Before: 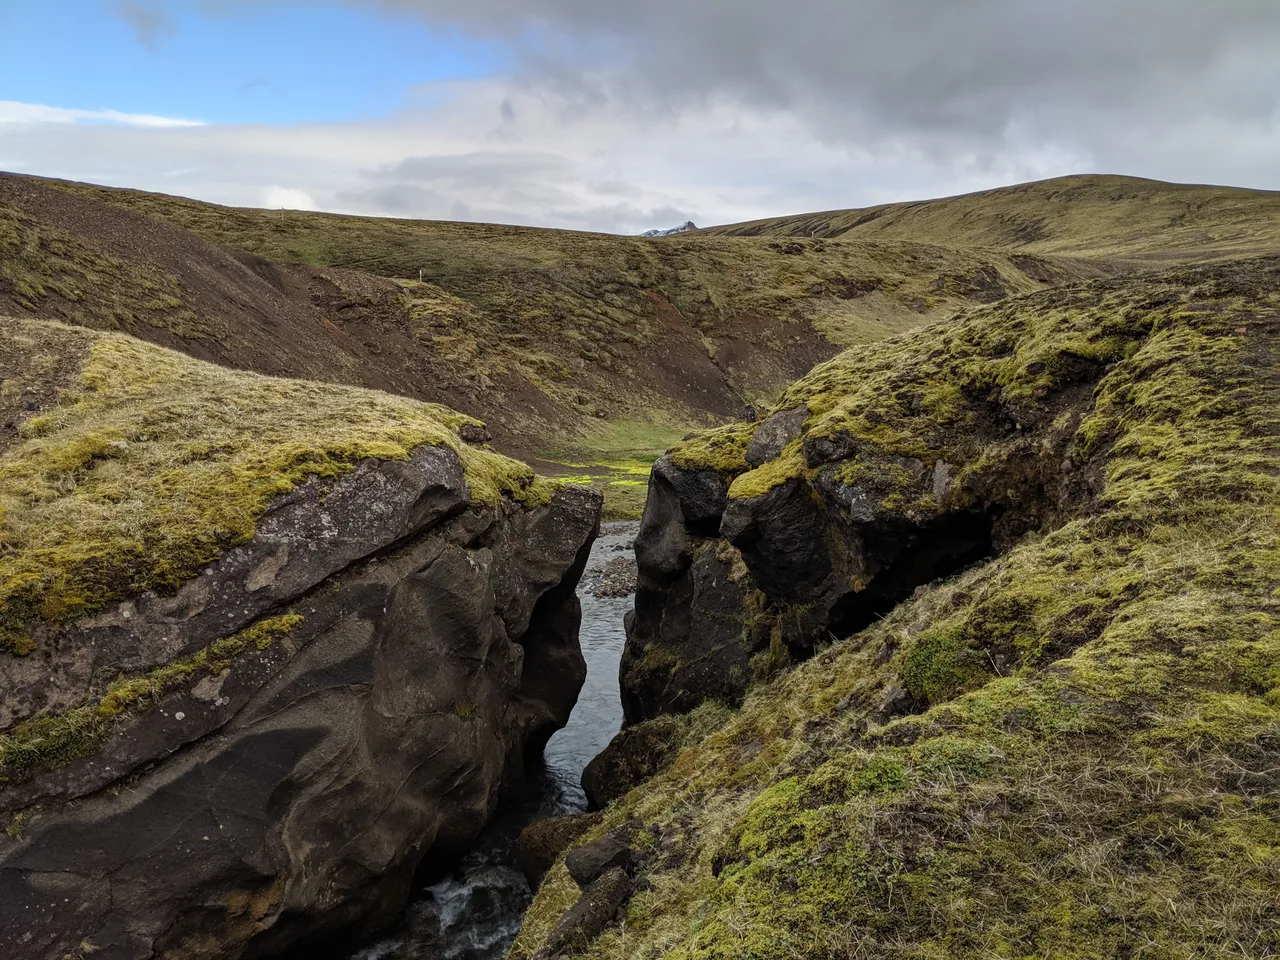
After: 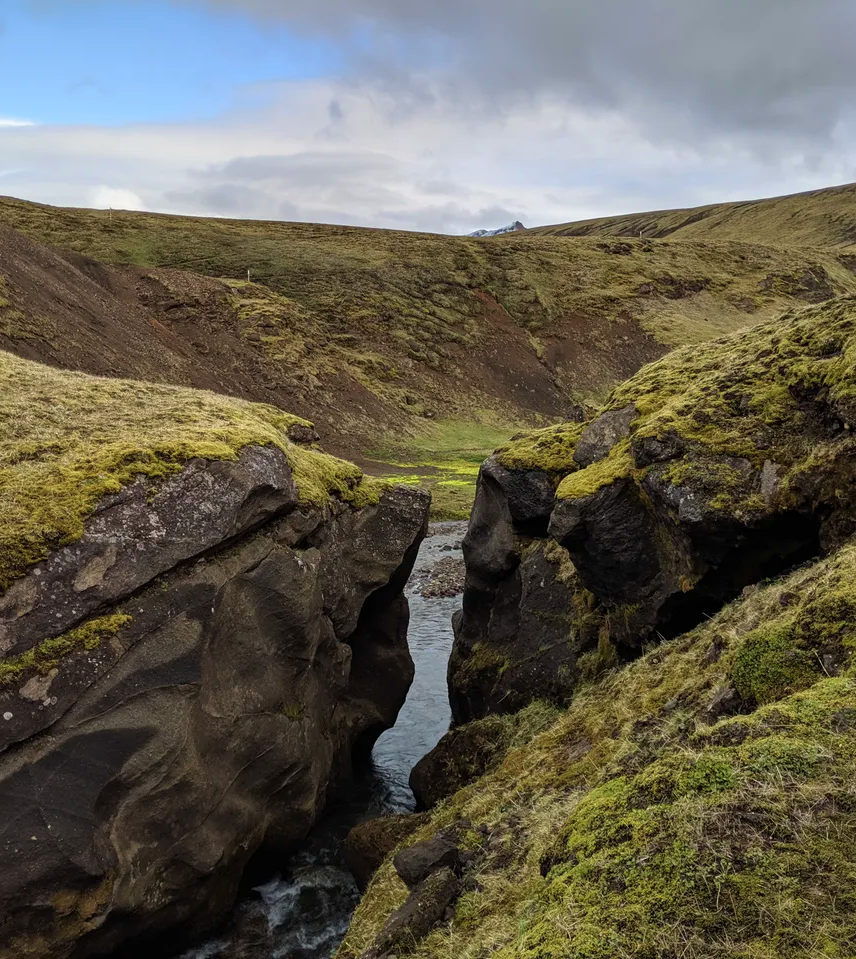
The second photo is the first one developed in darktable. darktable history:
crop and rotate: left 13.507%, right 19.59%
velvia: on, module defaults
levels: black 3.75%
